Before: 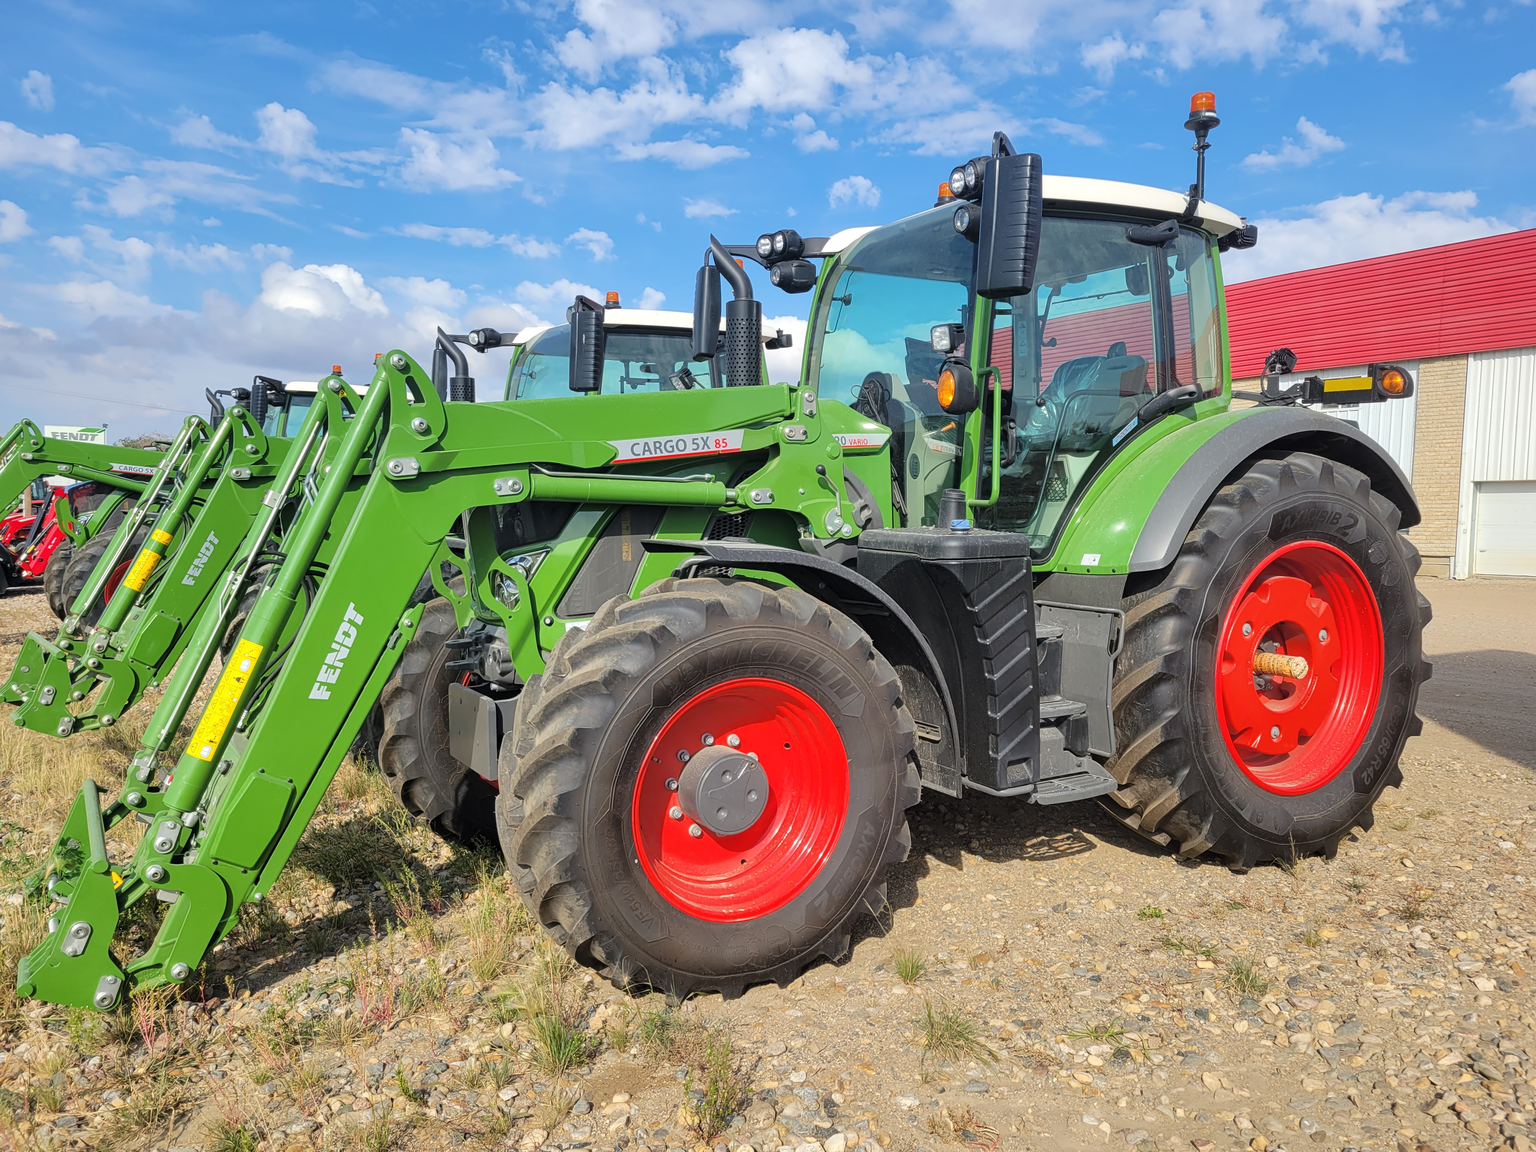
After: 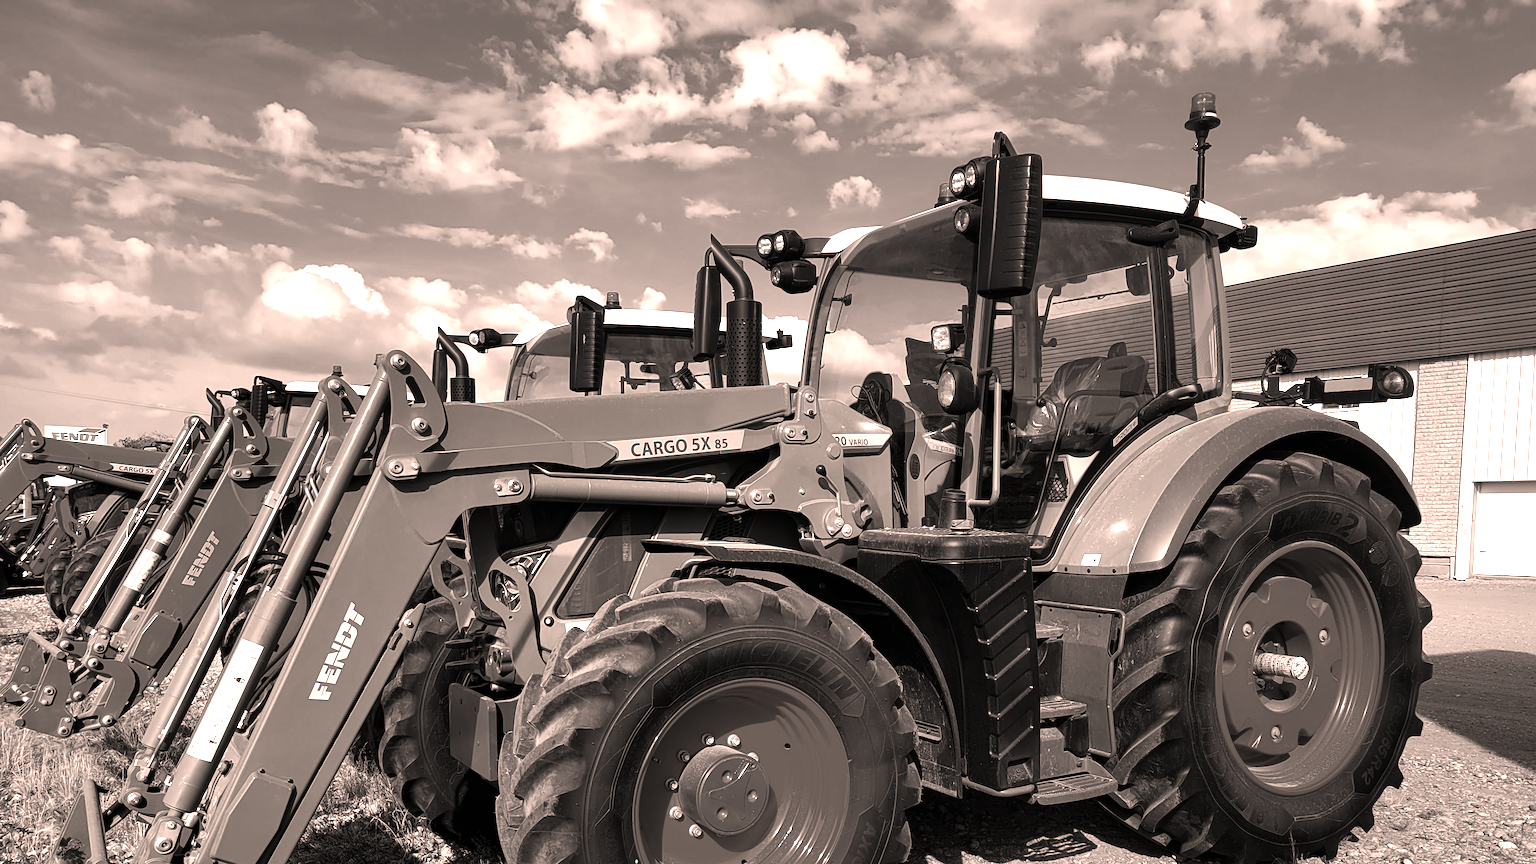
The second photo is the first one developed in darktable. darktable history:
exposure: black level correction 0, exposure 0.697 EV, compensate exposure bias true, compensate highlight preservation false
crop: bottom 24.98%
contrast brightness saturation: contrast -0.03, brightness -0.577, saturation -0.992
color correction: highlights a* 11.3, highlights b* 12.27
